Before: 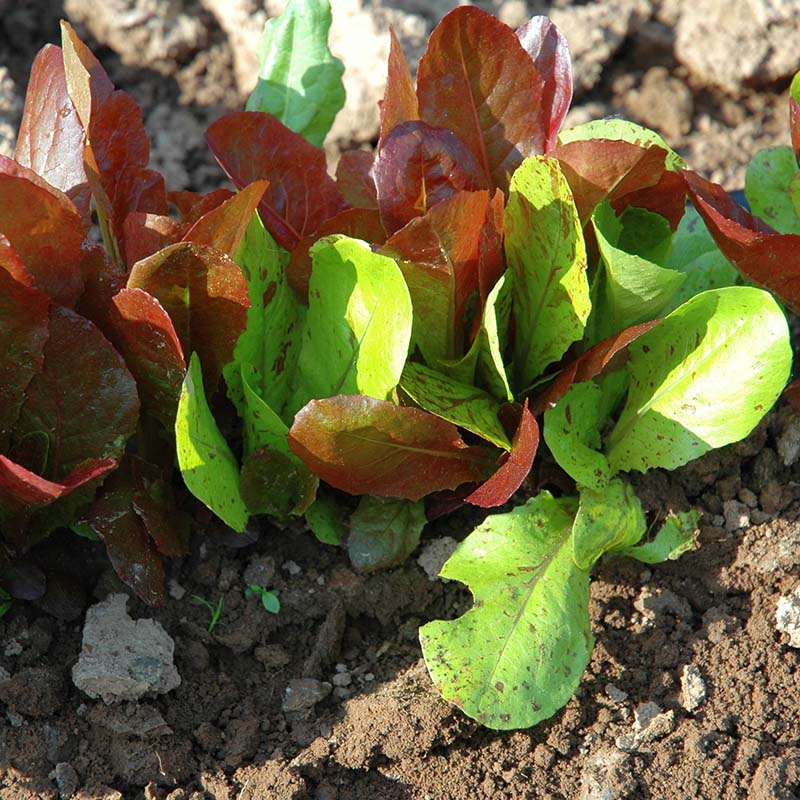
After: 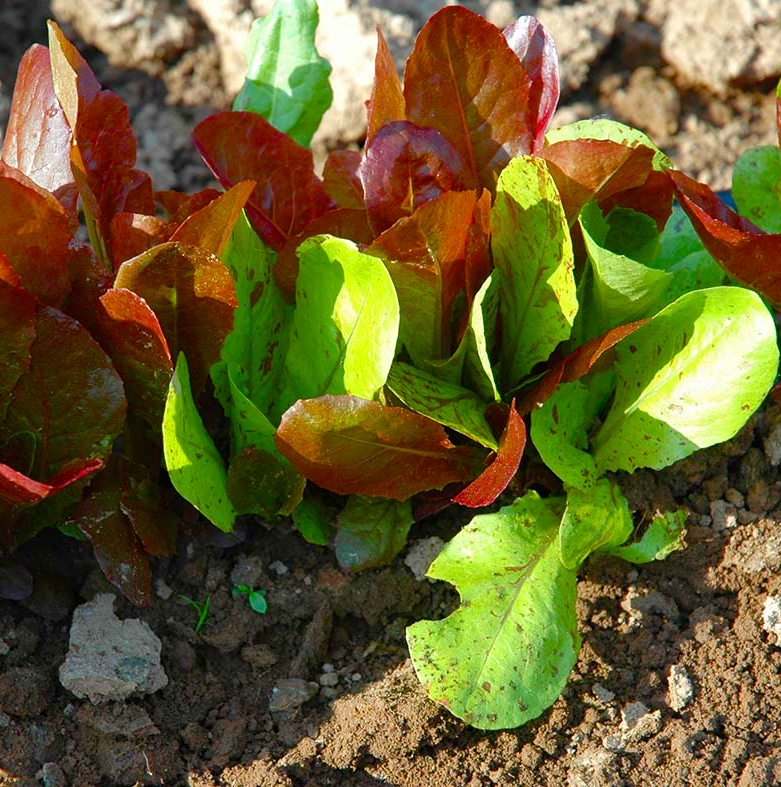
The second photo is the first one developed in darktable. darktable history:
color balance rgb: perceptual saturation grading › global saturation 20%, perceptual saturation grading › highlights -25.812%, perceptual saturation grading › shadows 49.743%, global vibrance 25.157%
crop and rotate: left 1.652%, right 0.681%, bottom 1.616%
